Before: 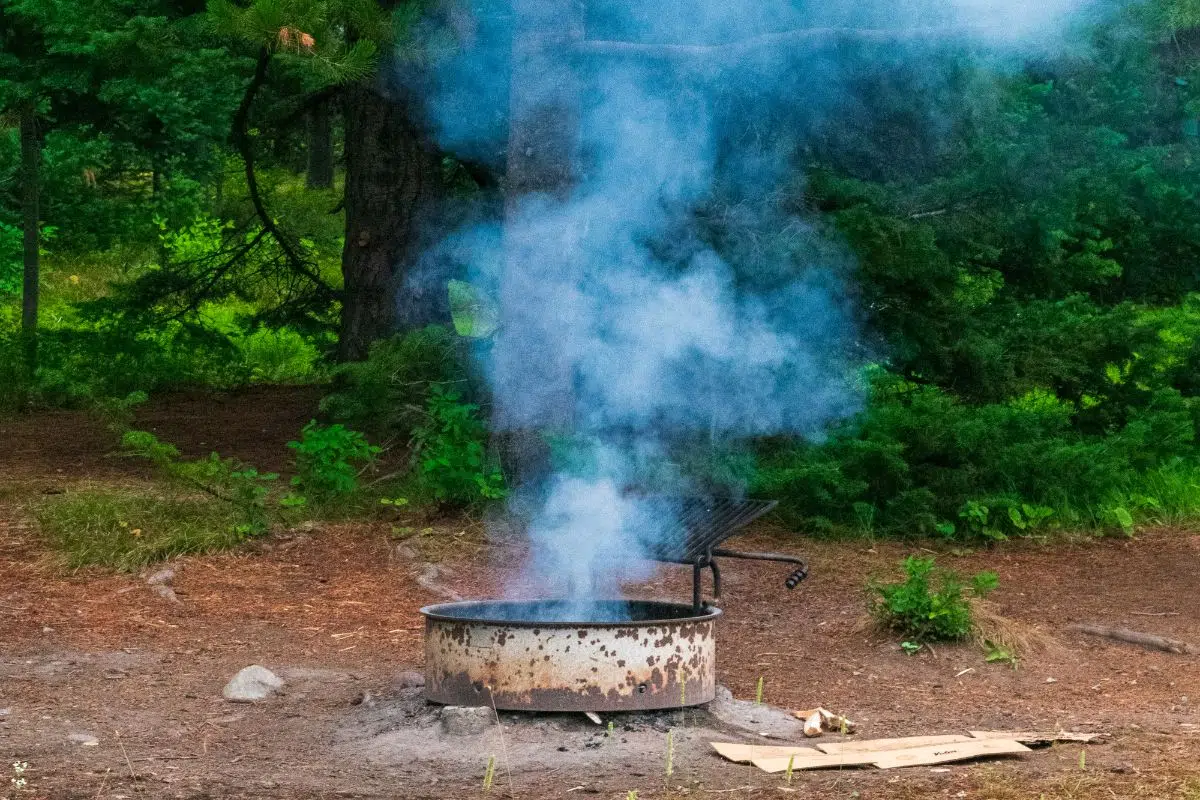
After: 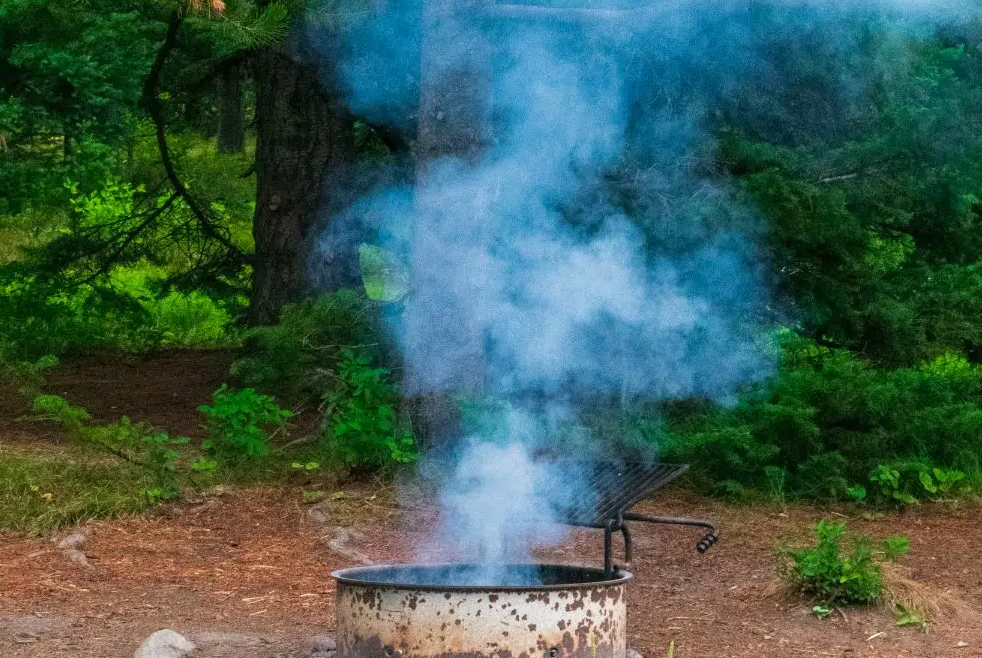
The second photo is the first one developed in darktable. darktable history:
crop and rotate: left 7.497%, top 4.532%, right 10.605%, bottom 13.097%
color balance rgb: perceptual saturation grading › global saturation -0.182%, perceptual brilliance grading › global brilliance 2.762%, perceptual brilliance grading › highlights -2.723%, perceptual brilliance grading › shadows 3.498%
